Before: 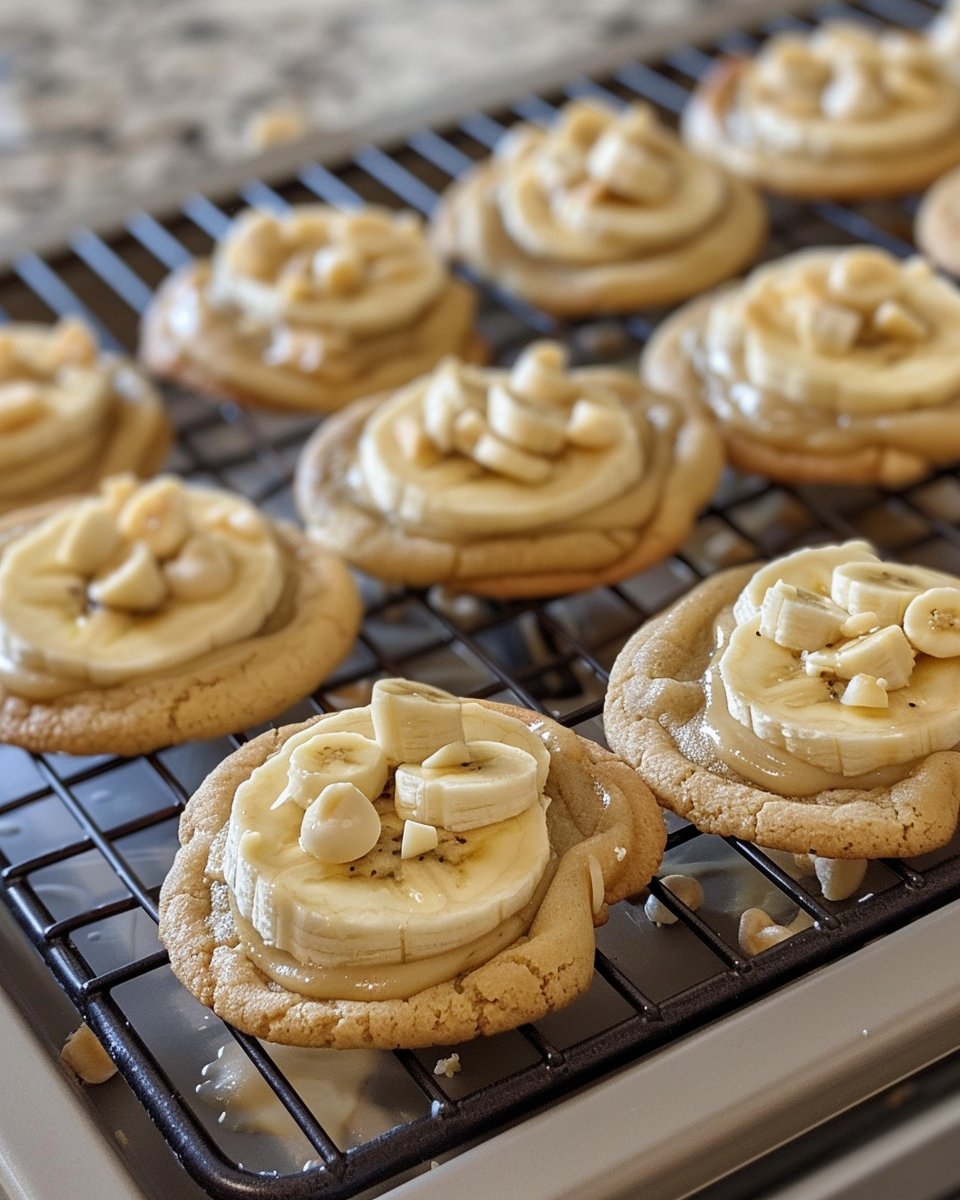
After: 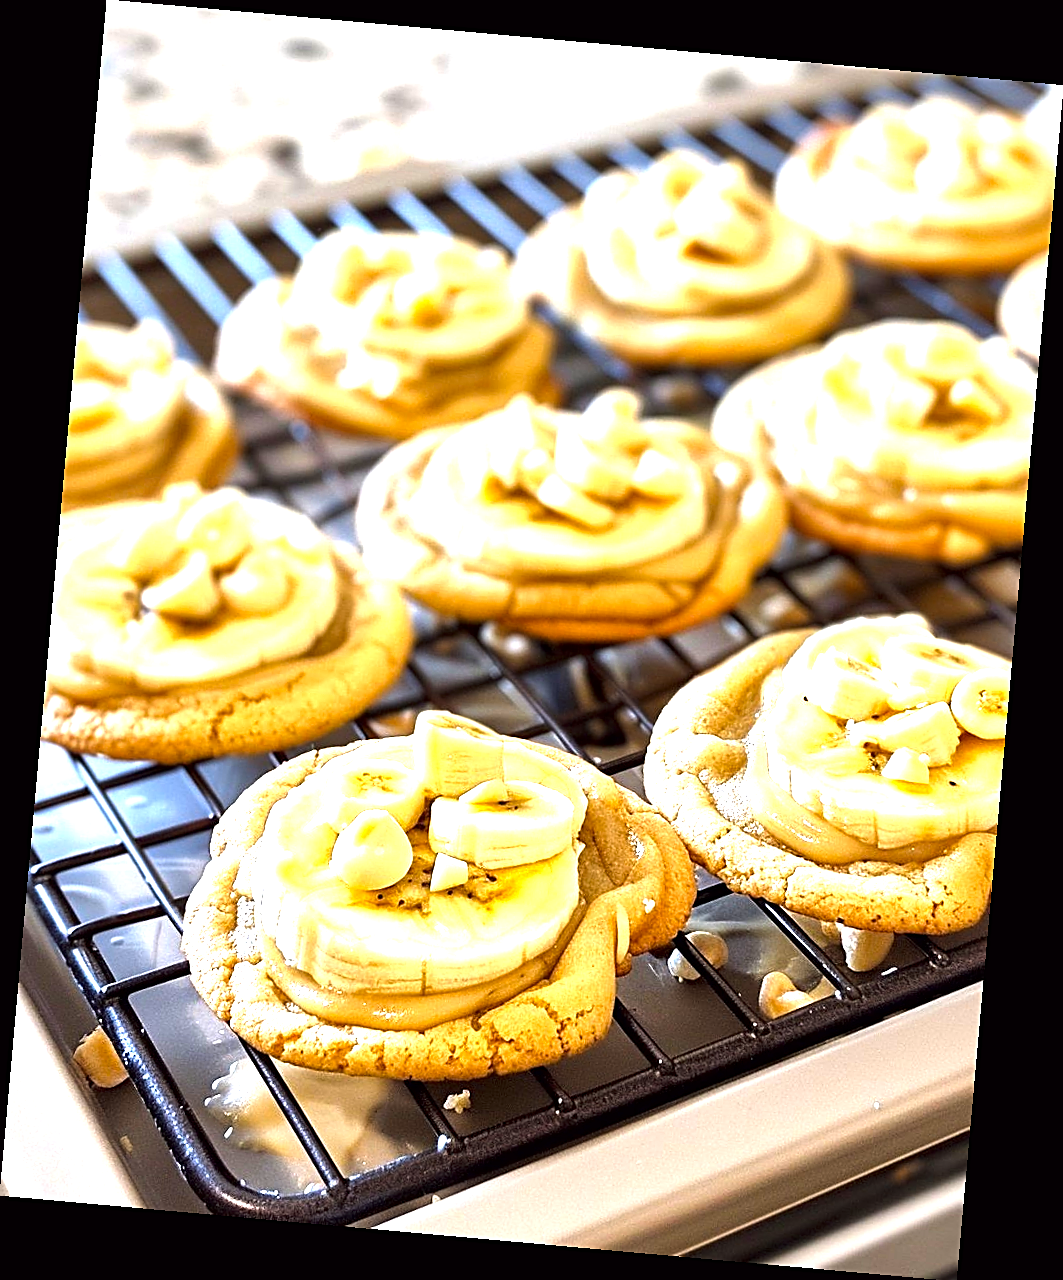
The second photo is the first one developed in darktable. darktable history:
local contrast: mode bilateral grid, contrast 25, coarseness 60, detail 151%, midtone range 0.2
color balance: lift [1, 1.001, 0.999, 1.001], gamma [1, 1.004, 1.007, 0.993], gain [1, 0.991, 0.987, 1.013], contrast 7.5%, contrast fulcrum 10%, output saturation 115%
rotate and perspective: rotation 5.12°, automatic cropping off
exposure: black level correction 0, exposure 1.2 EV, compensate highlight preservation false
tone equalizer: -8 EV -0.417 EV, -7 EV -0.389 EV, -6 EV -0.333 EV, -5 EV -0.222 EV, -3 EV 0.222 EV, -2 EV 0.333 EV, -1 EV 0.389 EV, +0 EV 0.417 EV, edges refinement/feathering 500, mask exposure compensation -1.57 EV, preserve details no
sharpen: on, module defaults
